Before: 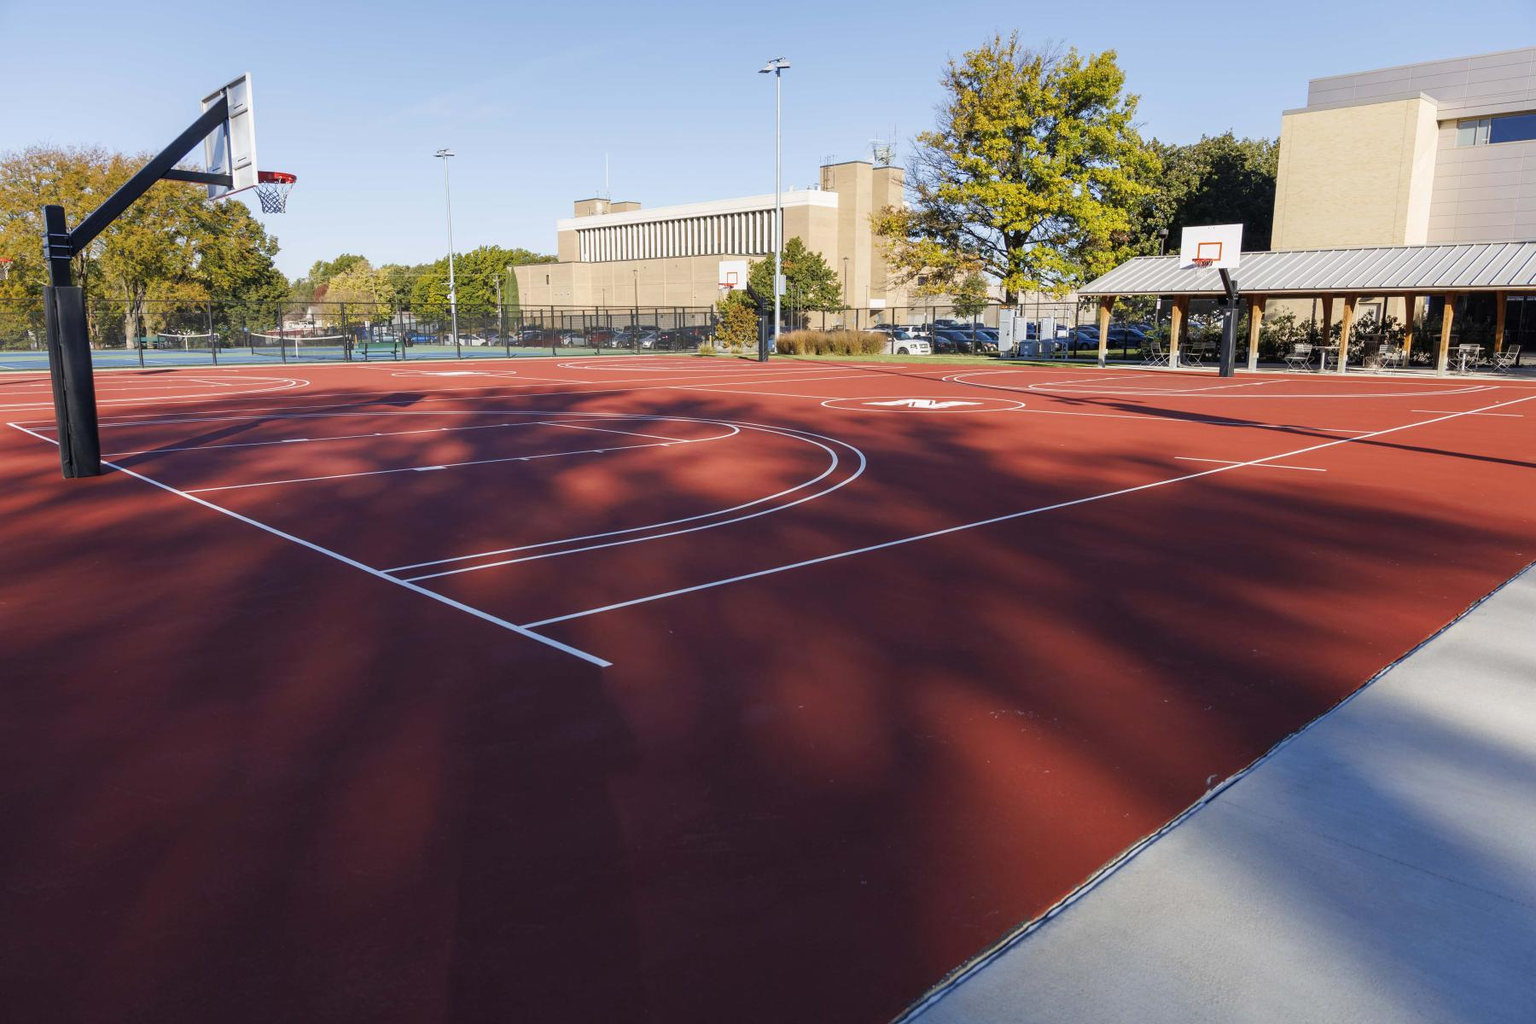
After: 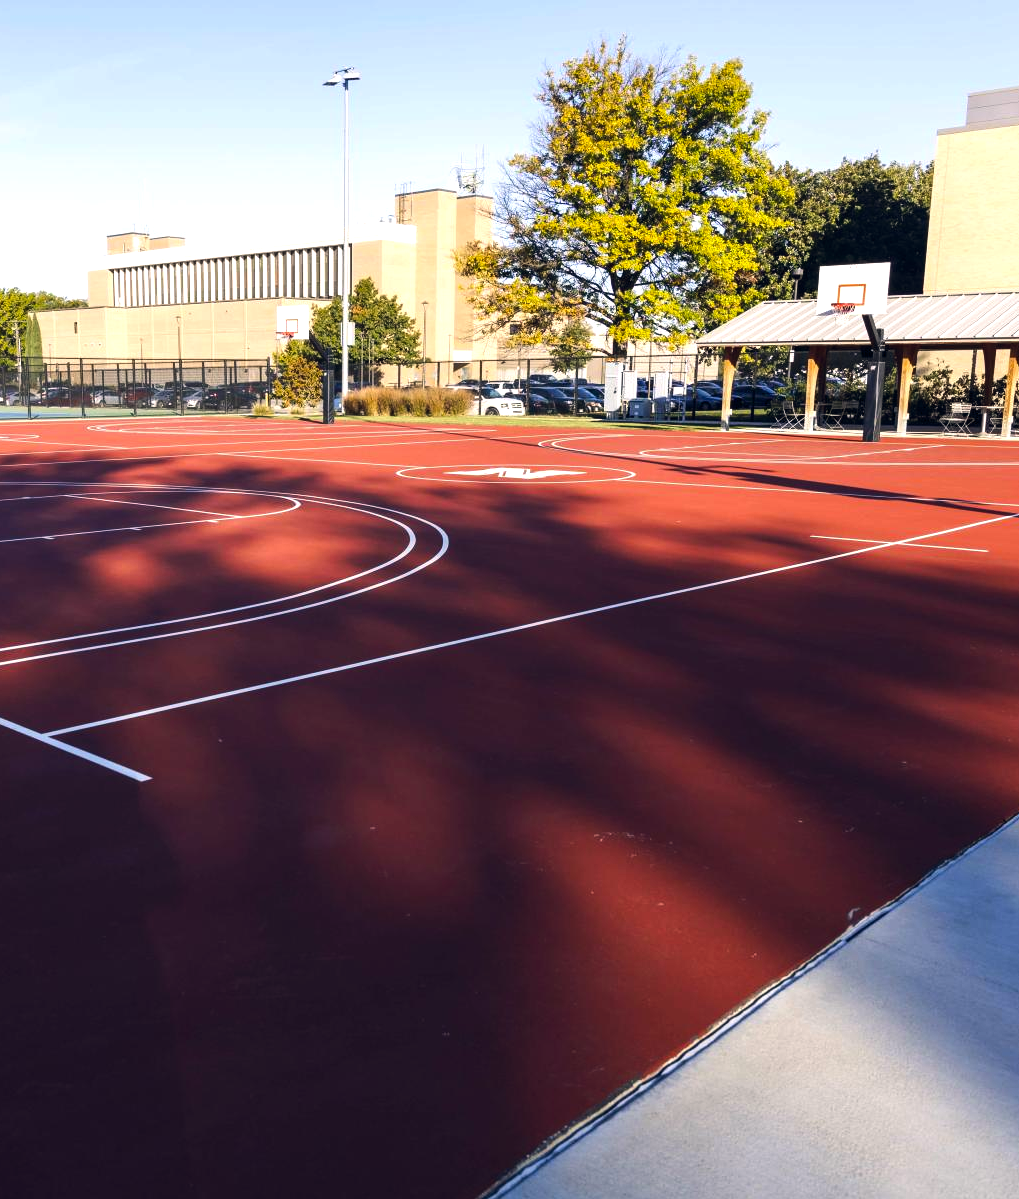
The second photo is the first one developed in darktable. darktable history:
crop: left 31.458%, top 0%, right 11.876%
color balance rgb: shadows lift › hue 87.51°, highlights gain › chroma 1.62%, highlights gain › hue 55.1°, global offset › chroma 0.06%, global offset › hue 253.66°, linear chroma grading › global chroma 0.5%, perceptual saturation grading › global saturation 16.38%
tone equalizer: -8 EV -0.75 EV, -7 EV -0.7 EV, -6 EV -0.6 EV, -5 EV -0.4 EV, -3 EV 0.4 EV, -2 EV 0.6 EV, -1 EV 0.7 EV, +0 EV 0.75 EV, edges refinement/feathering 500, mask exposure compensation -1.57 EV, preserve details no
